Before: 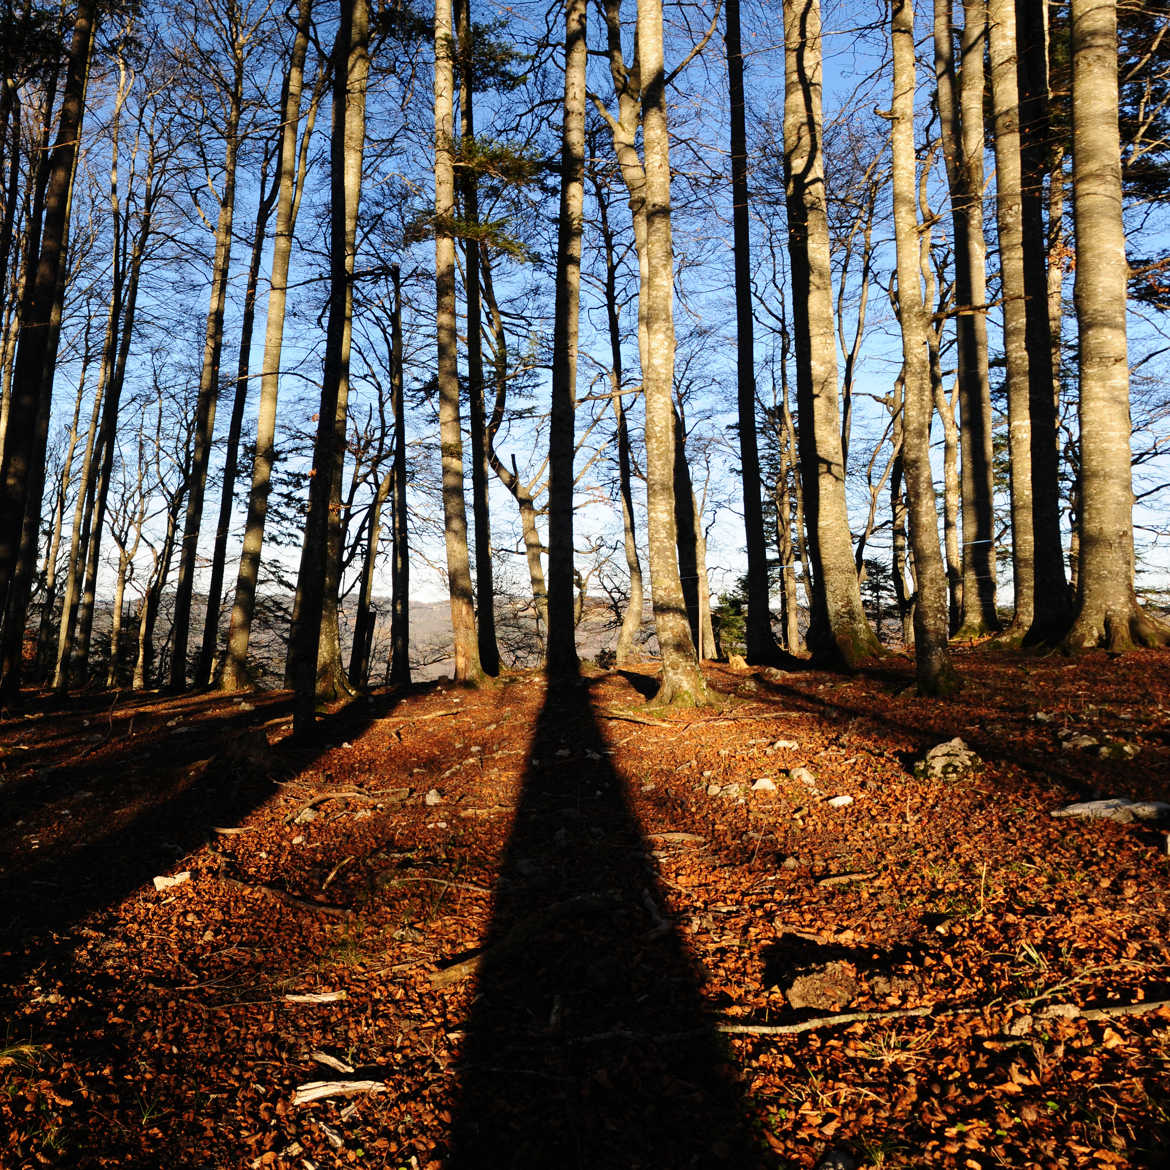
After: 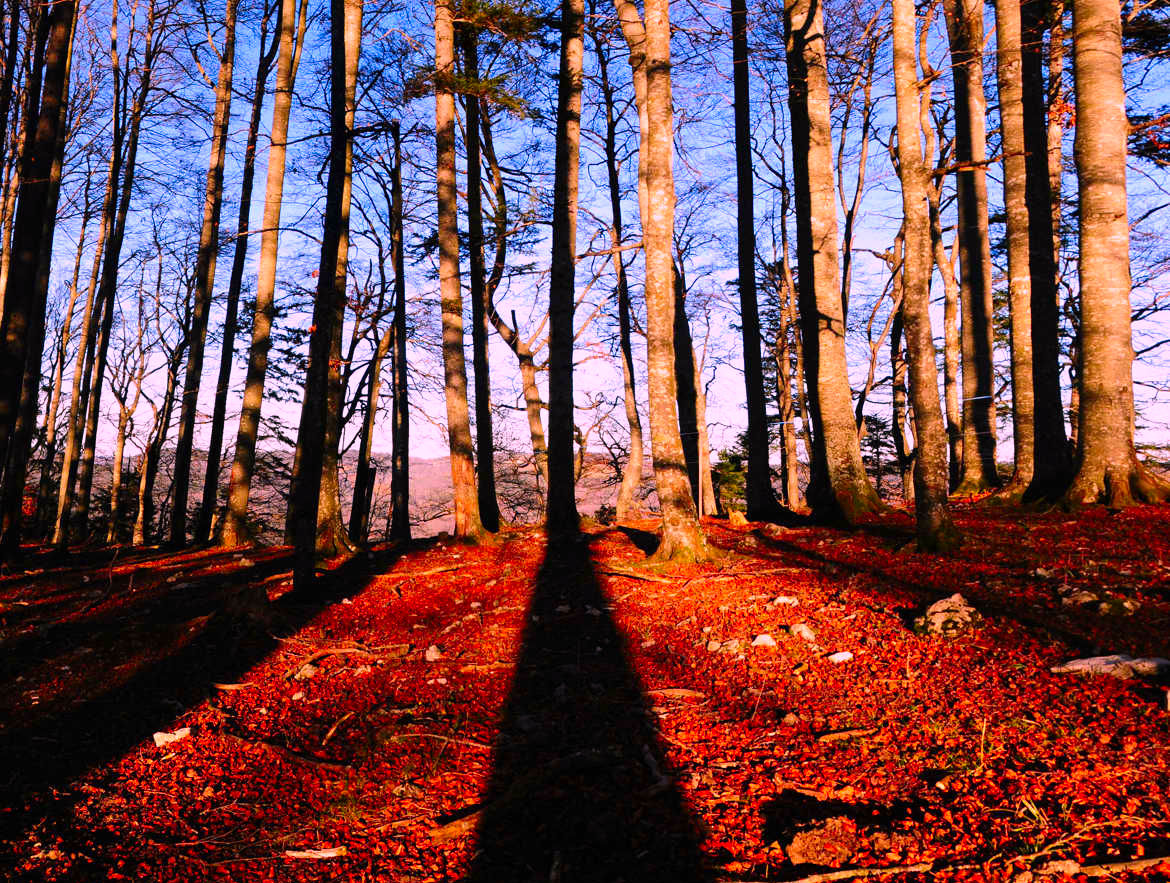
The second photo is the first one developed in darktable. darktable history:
crop and rotate: top 12.311%, bottom 12.197%
color correction: highlights a* 19.05, highlights b* -11.19, saturation 1.68
